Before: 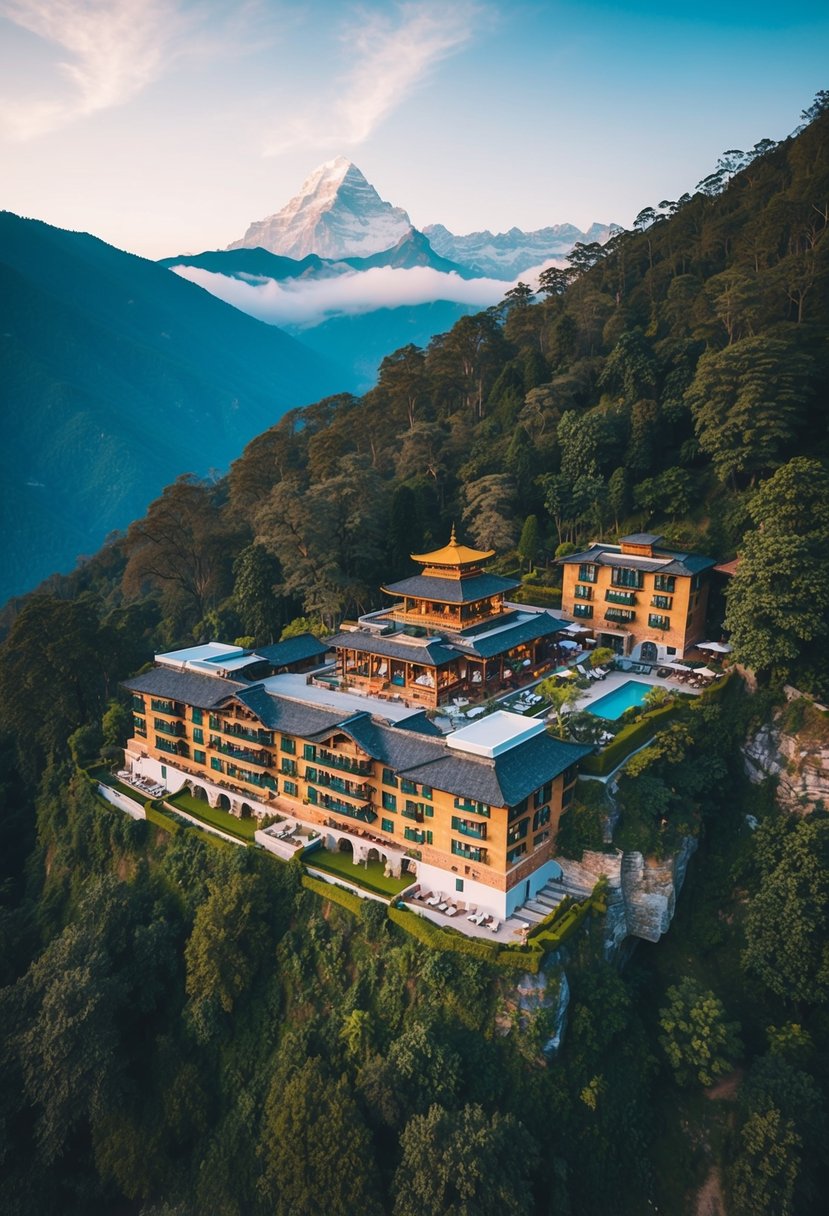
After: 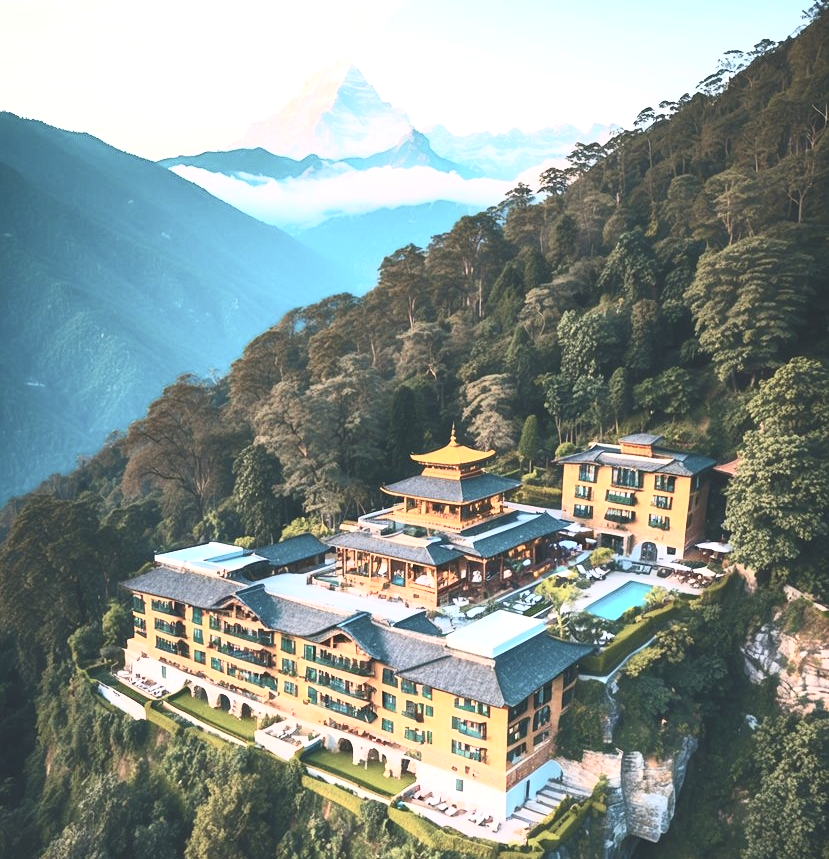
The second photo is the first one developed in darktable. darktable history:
exposure: exposure 0.6 EV, compensate highlight preservation false
crop and rotate: top 8.293%, bottom 20.996%
contrast brightness saturation: contrast 0.43, brightness 0.56, saturation -0.19
